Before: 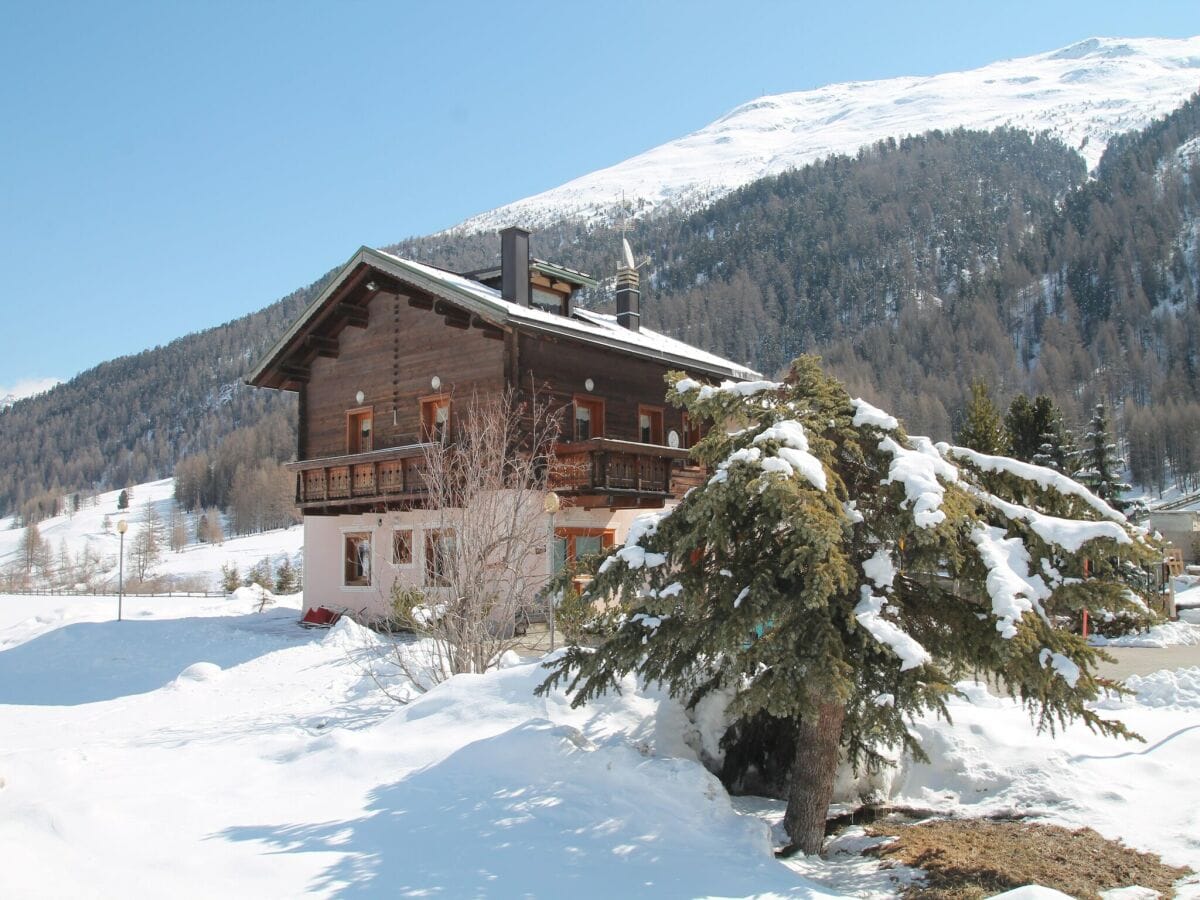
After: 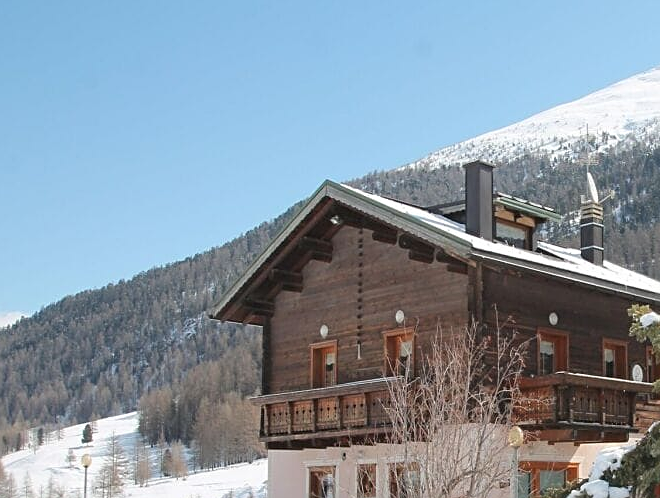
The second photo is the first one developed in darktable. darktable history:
crop and rotate: left 3.045%, top 7.406%, right 41.949%, bottom 37.16%
sharpen: on, module defaults
